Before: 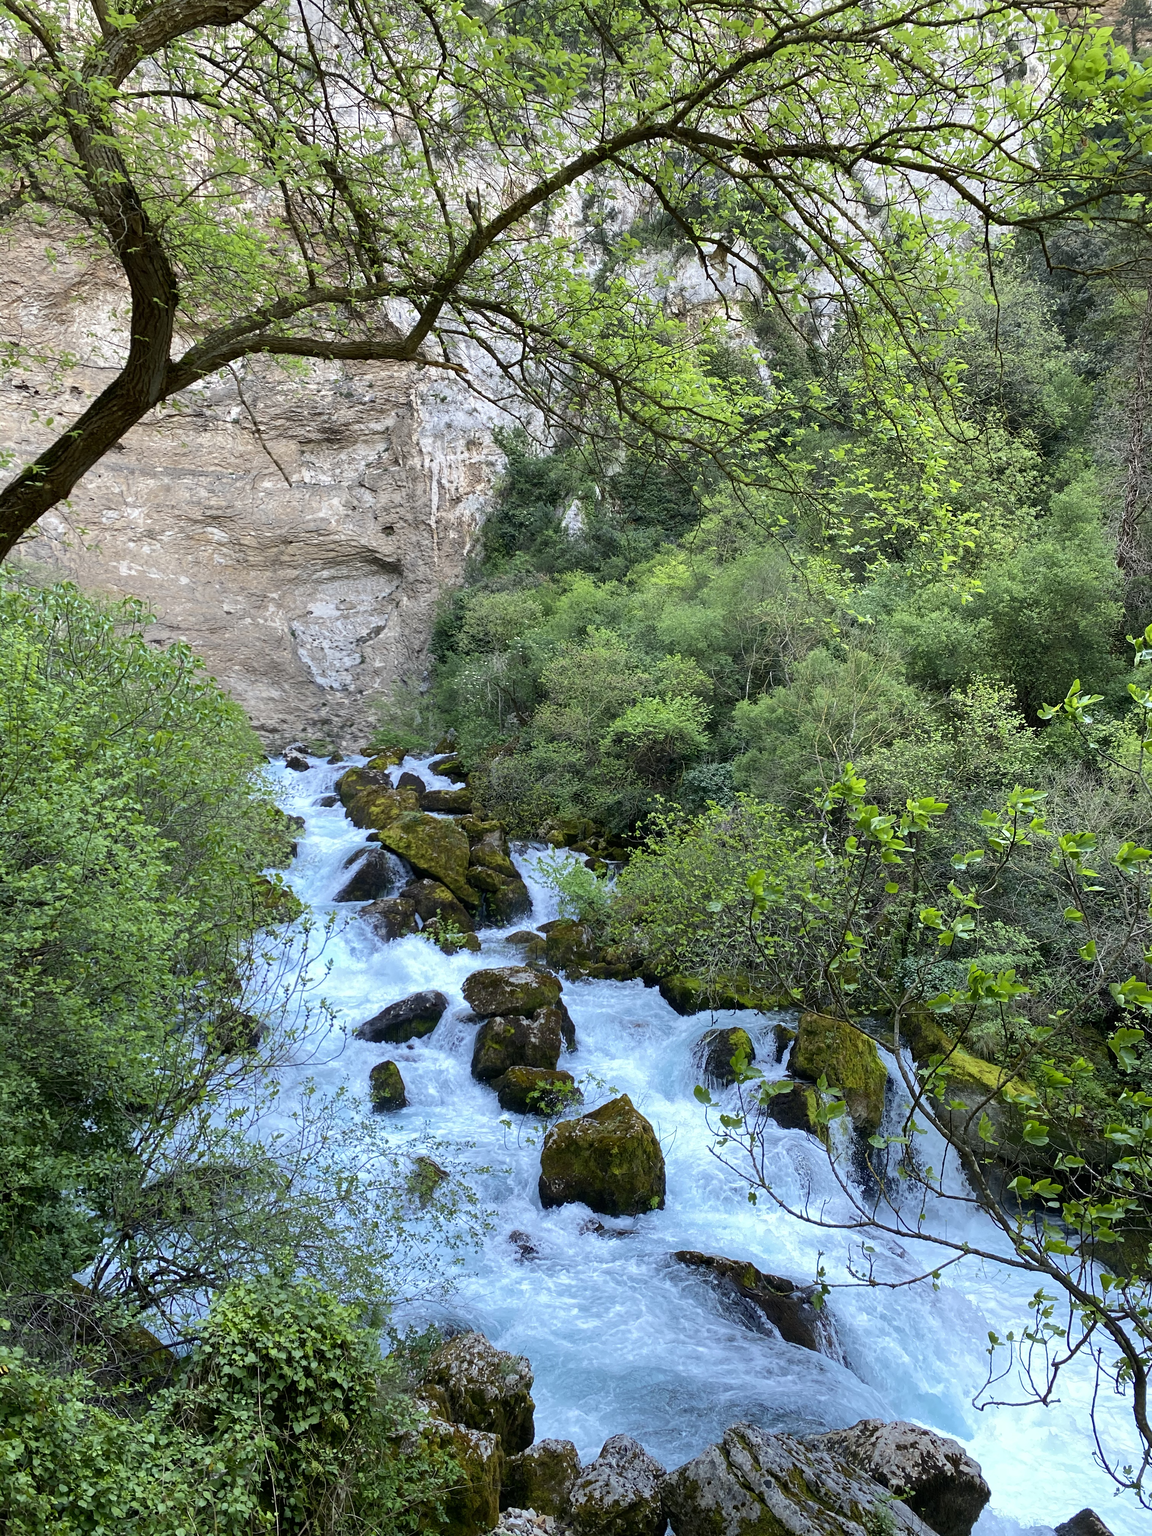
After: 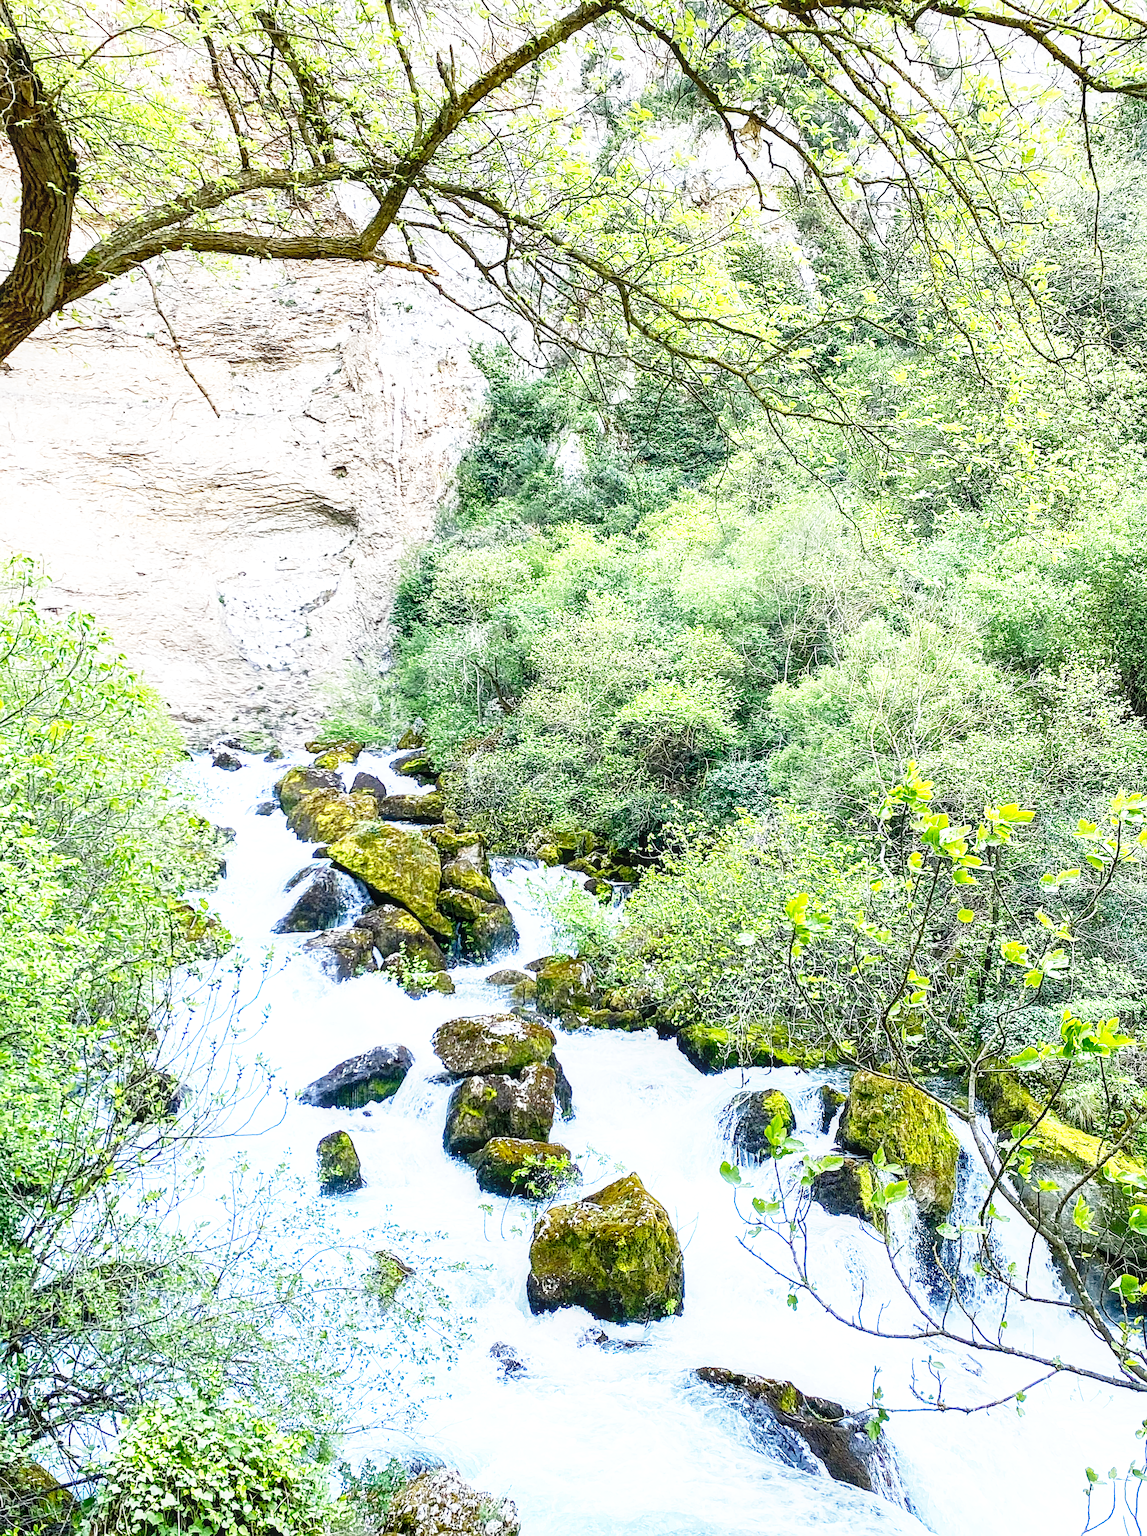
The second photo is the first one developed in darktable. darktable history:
base curve: curves: ch0 [(0, 0) (0.012, 0.01) (0.073, 0.168) (0.31, 0.711) (0.645, 0.957) (1, 1)], preserve colors none
crop and rotate: left 10.013%, top 9.867%, right 9.842%, bottom 9.675%
sharpen: on, module defaults
exposure: black level correction 0, exposure 1.096 EV, compensate highlight preservation false
local contrast: on, module defaults
